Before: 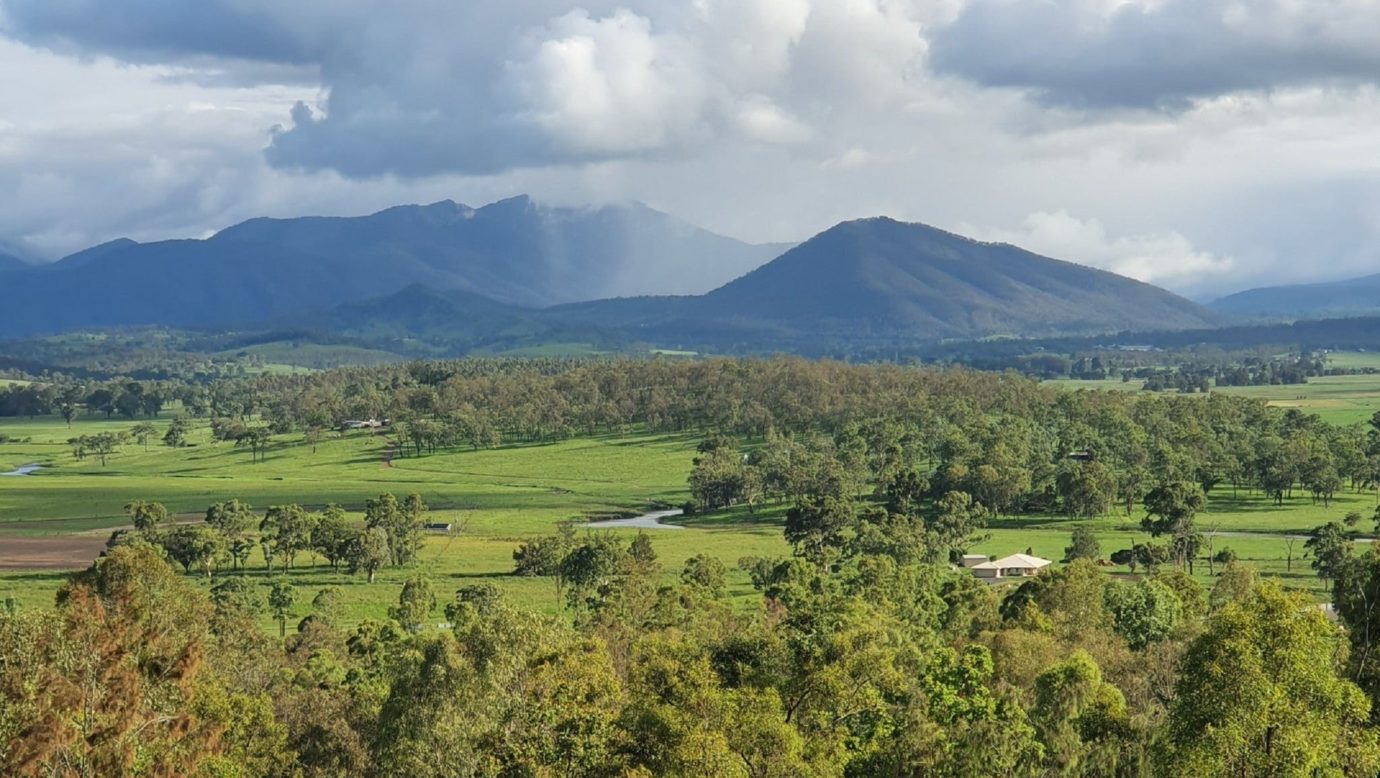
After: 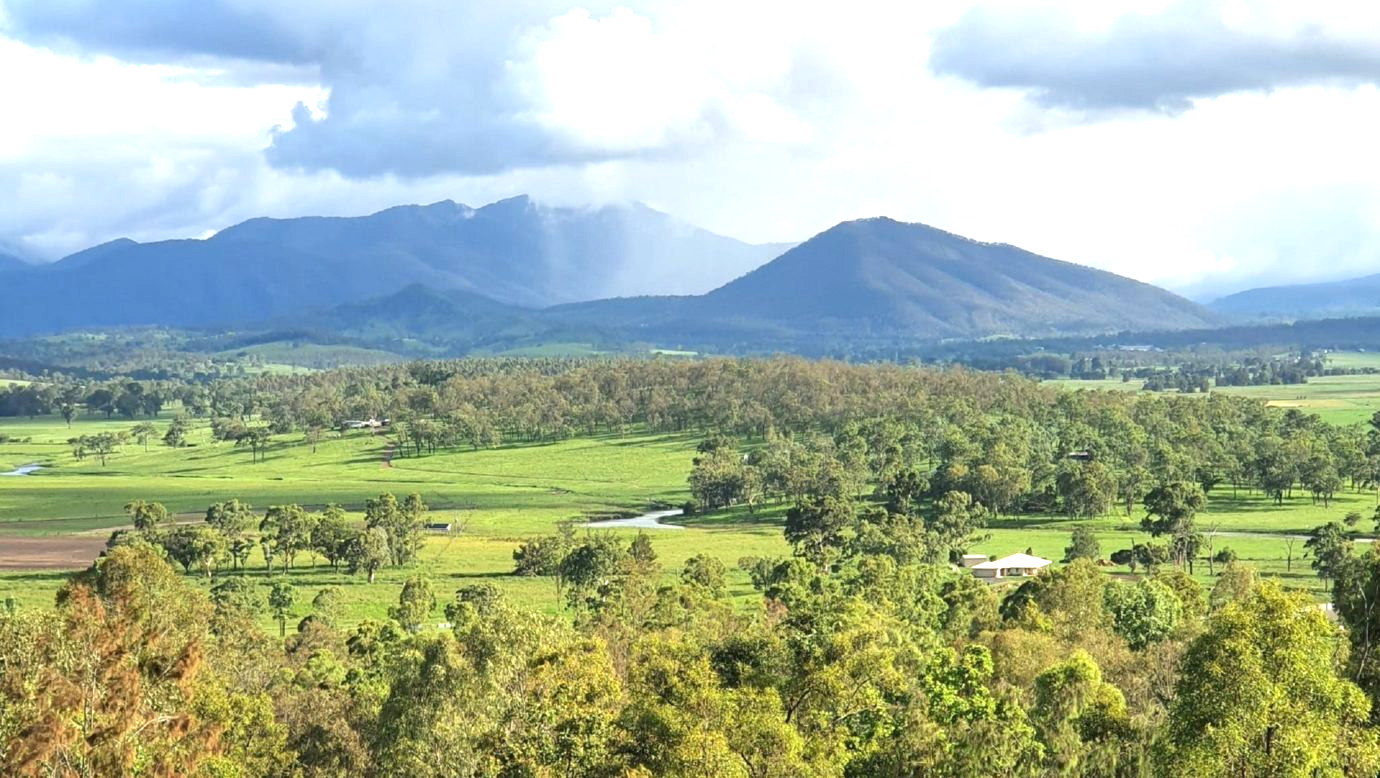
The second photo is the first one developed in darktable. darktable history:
color correction: highlights a* 0.003, highlights b* -0.283
exposure: black level correction 0.001, exposure 0.955 EV, compensate exposure bias true, compensate highlight preservation false
